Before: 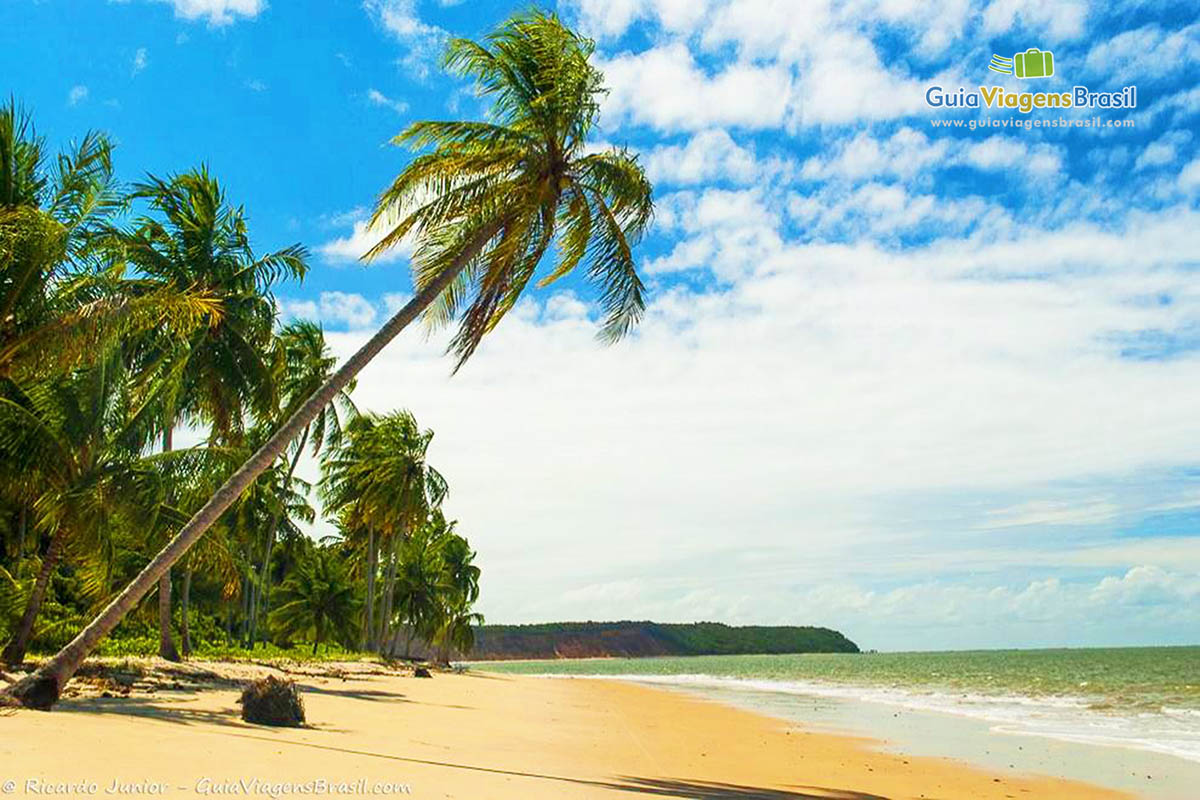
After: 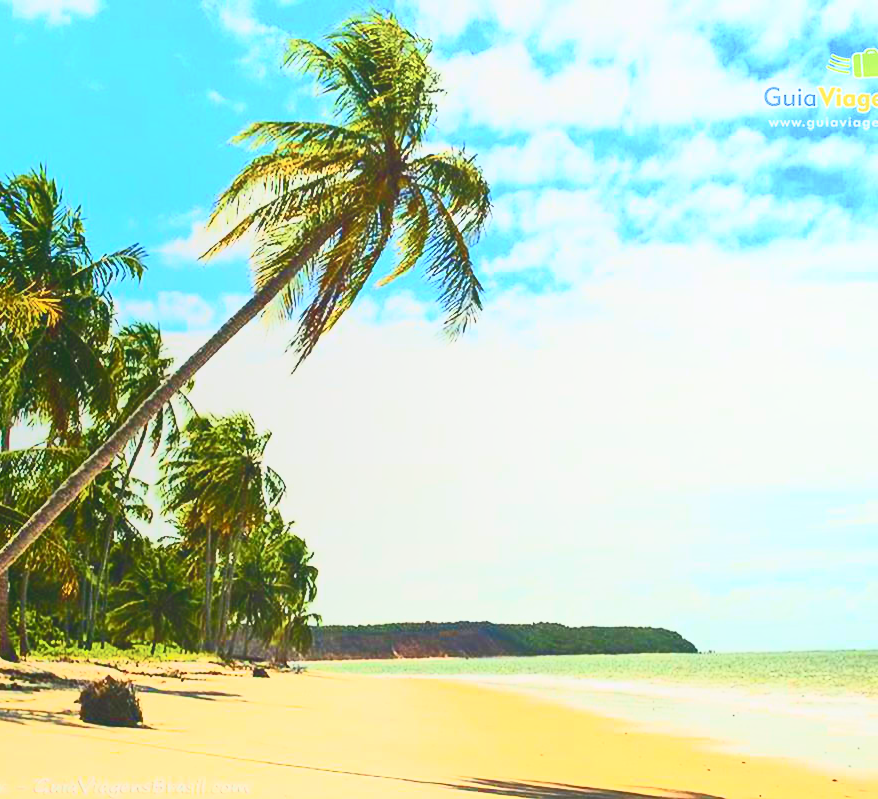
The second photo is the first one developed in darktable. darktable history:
contrast brightness saturation: contrast 0.629, brightness 0.329, saturation 0.142
crop: left 13.503%, right 13.317%
local contrast: detail 70%
